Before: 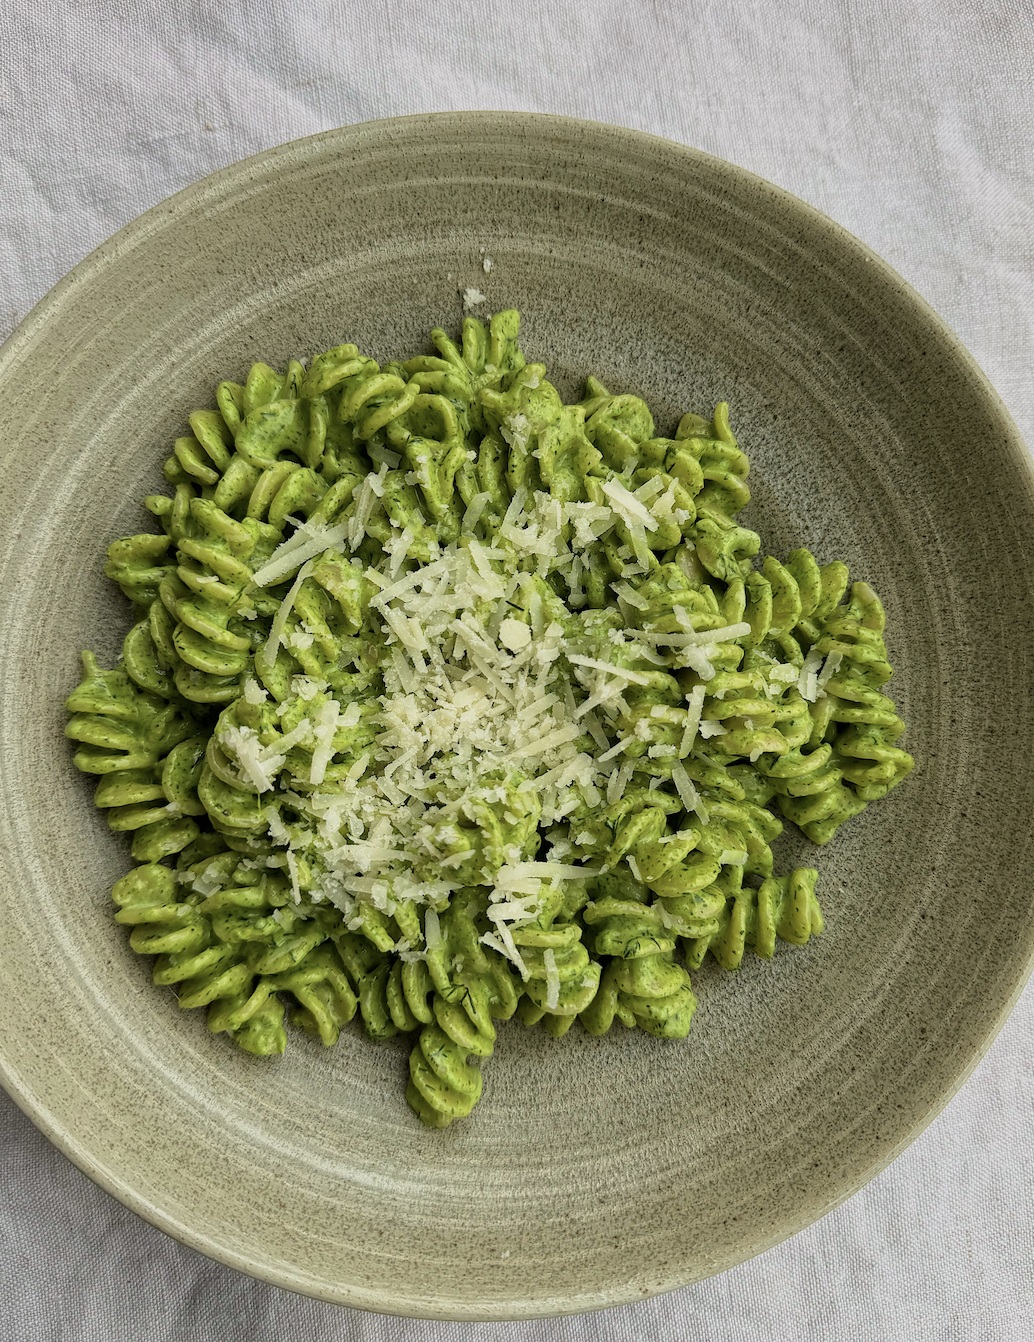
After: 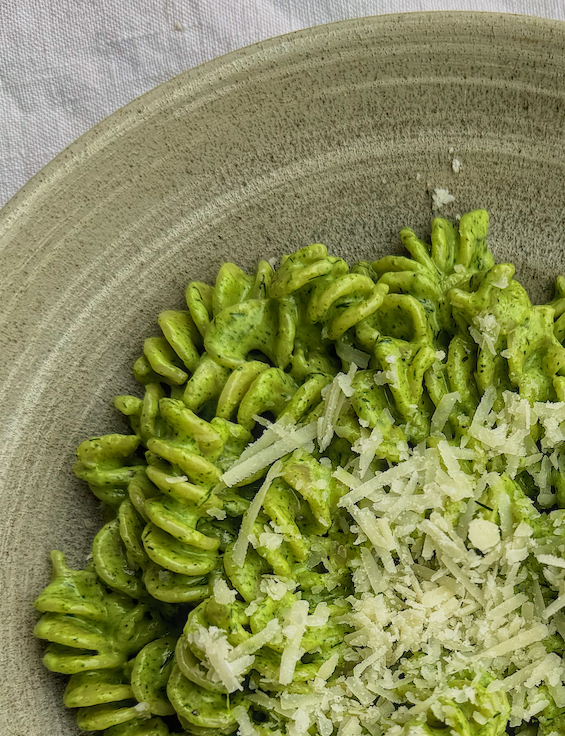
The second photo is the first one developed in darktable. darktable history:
local contrast: detail 110%
crop and rotate: left 3.047%, top 7.509%, right 42.236%, bottom 37.598%
